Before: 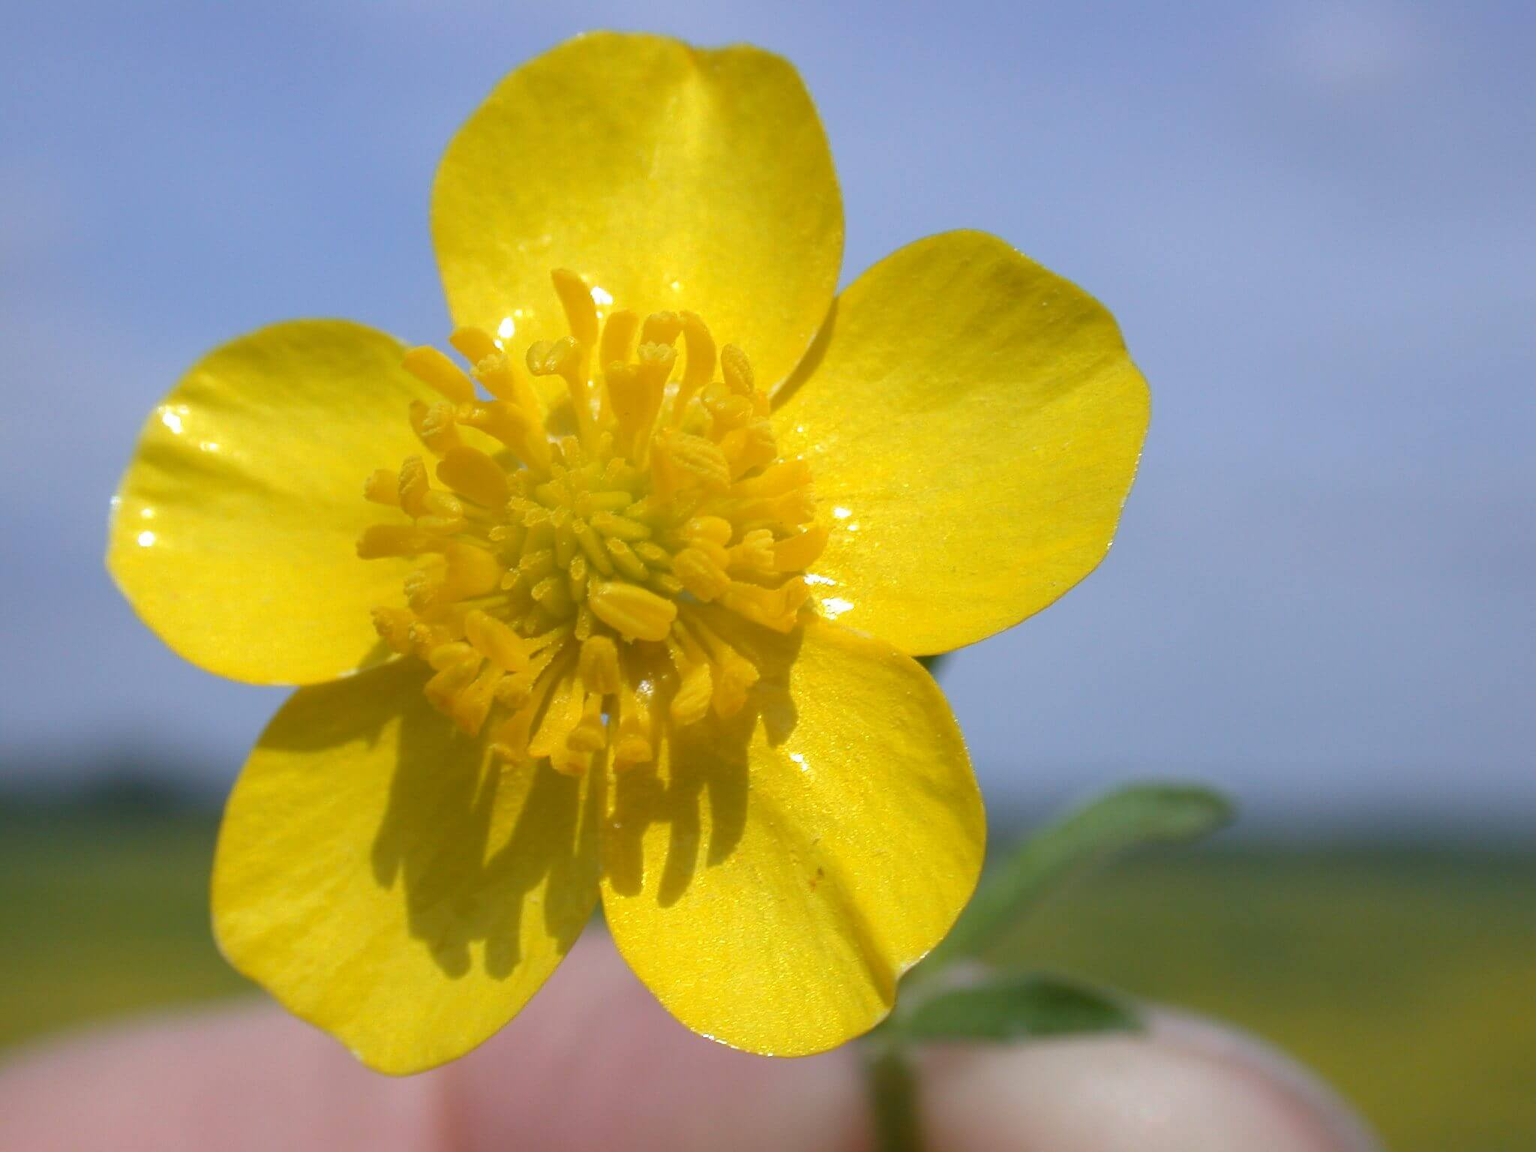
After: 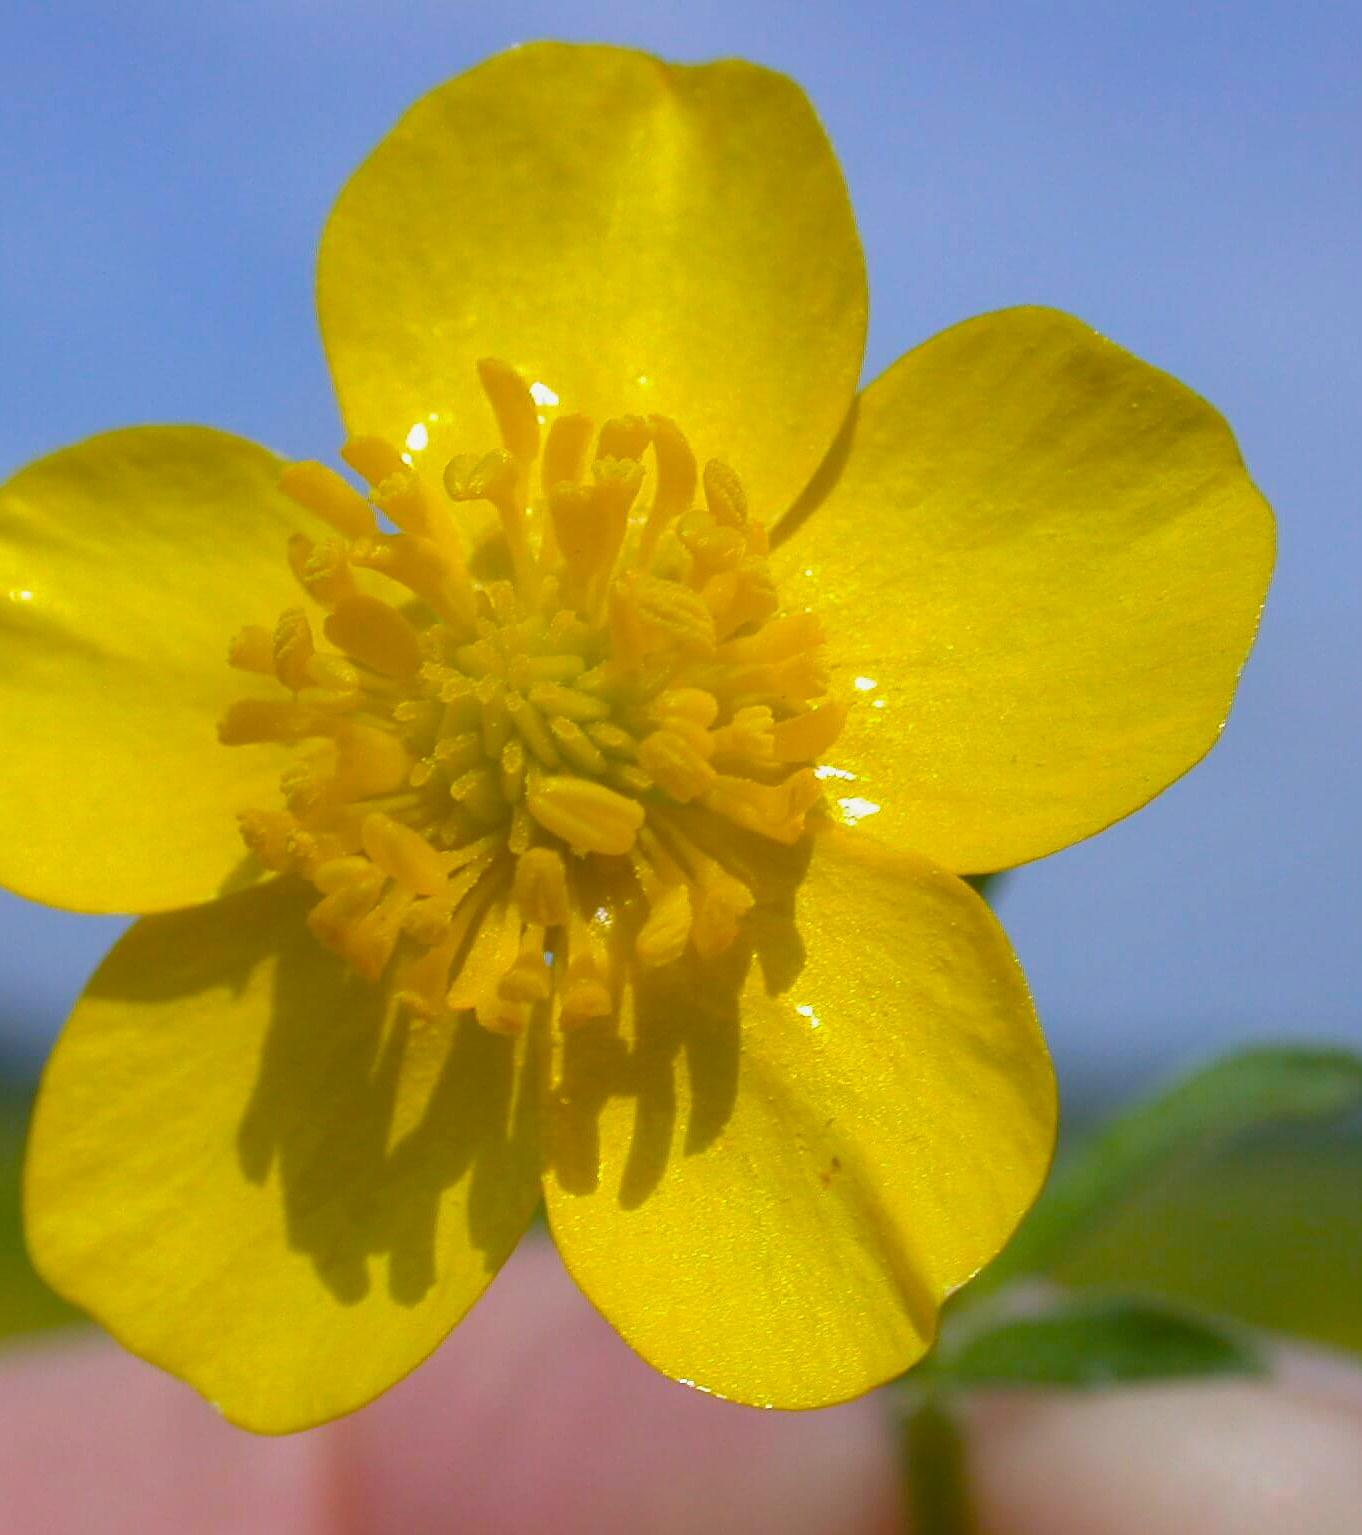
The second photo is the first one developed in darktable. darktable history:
shadows and highlights: shadows 25.35, white point adjustment -3.09, highlights -30.17
color balance rgb: perceptual saturation grading › global saturation 25.764%, global vibrance 20%
sharpen: amount 0.214
crop and rotate: left 12.607%, right 20.854%
